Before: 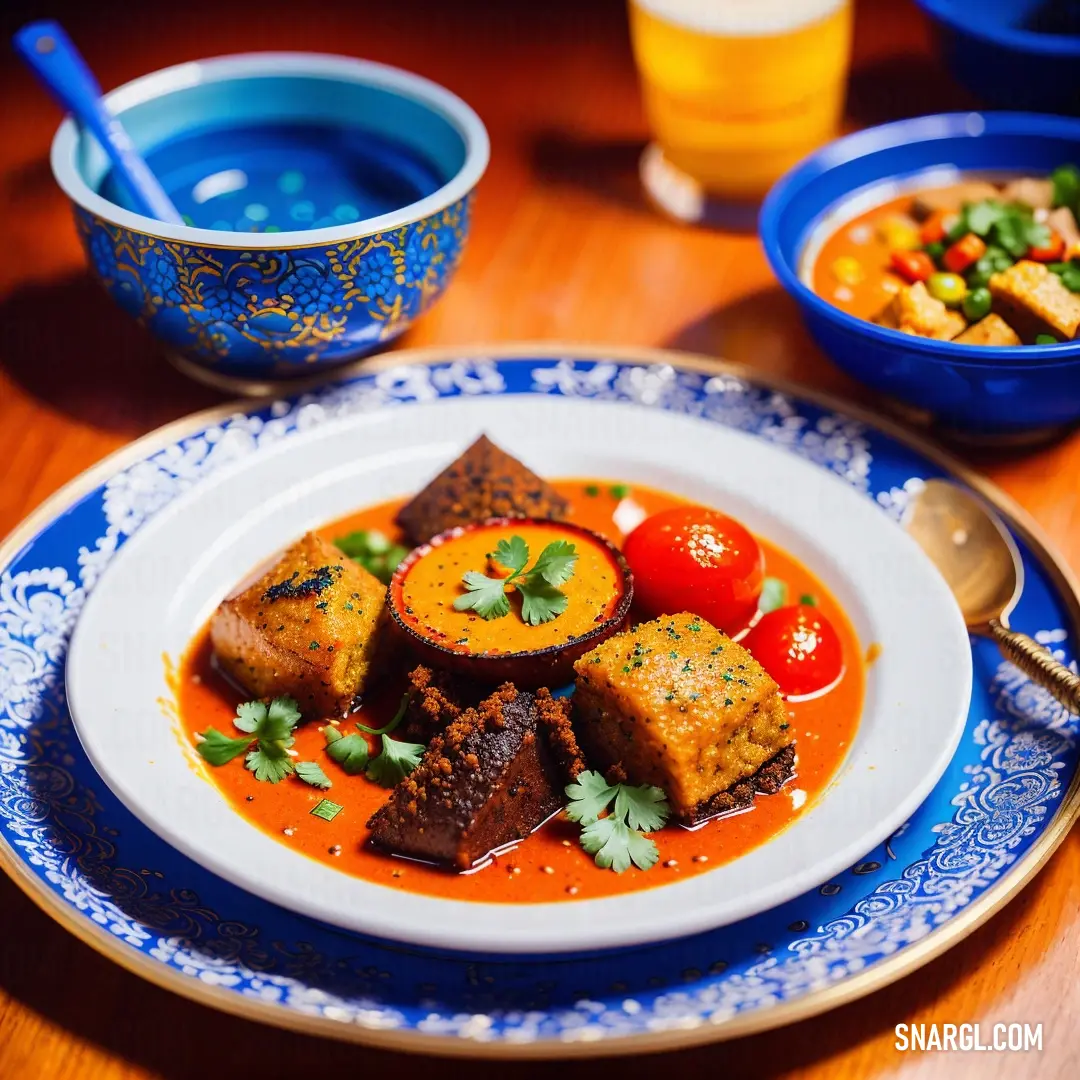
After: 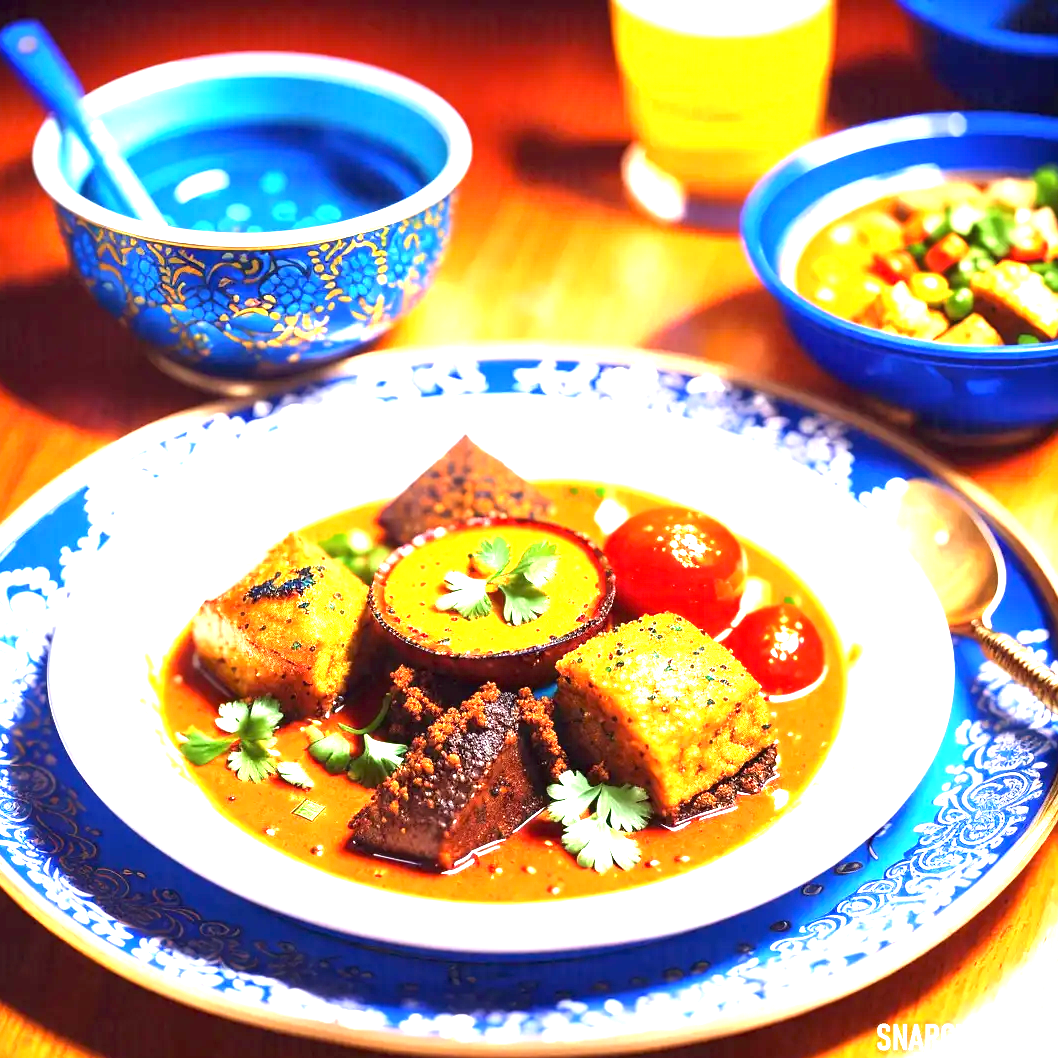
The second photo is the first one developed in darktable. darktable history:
crop: left 1.733%, right 0.279%, bottom 2.011%
exposure: black level correction 0, exposure 1.927 EV, compensate highlight preservation false
